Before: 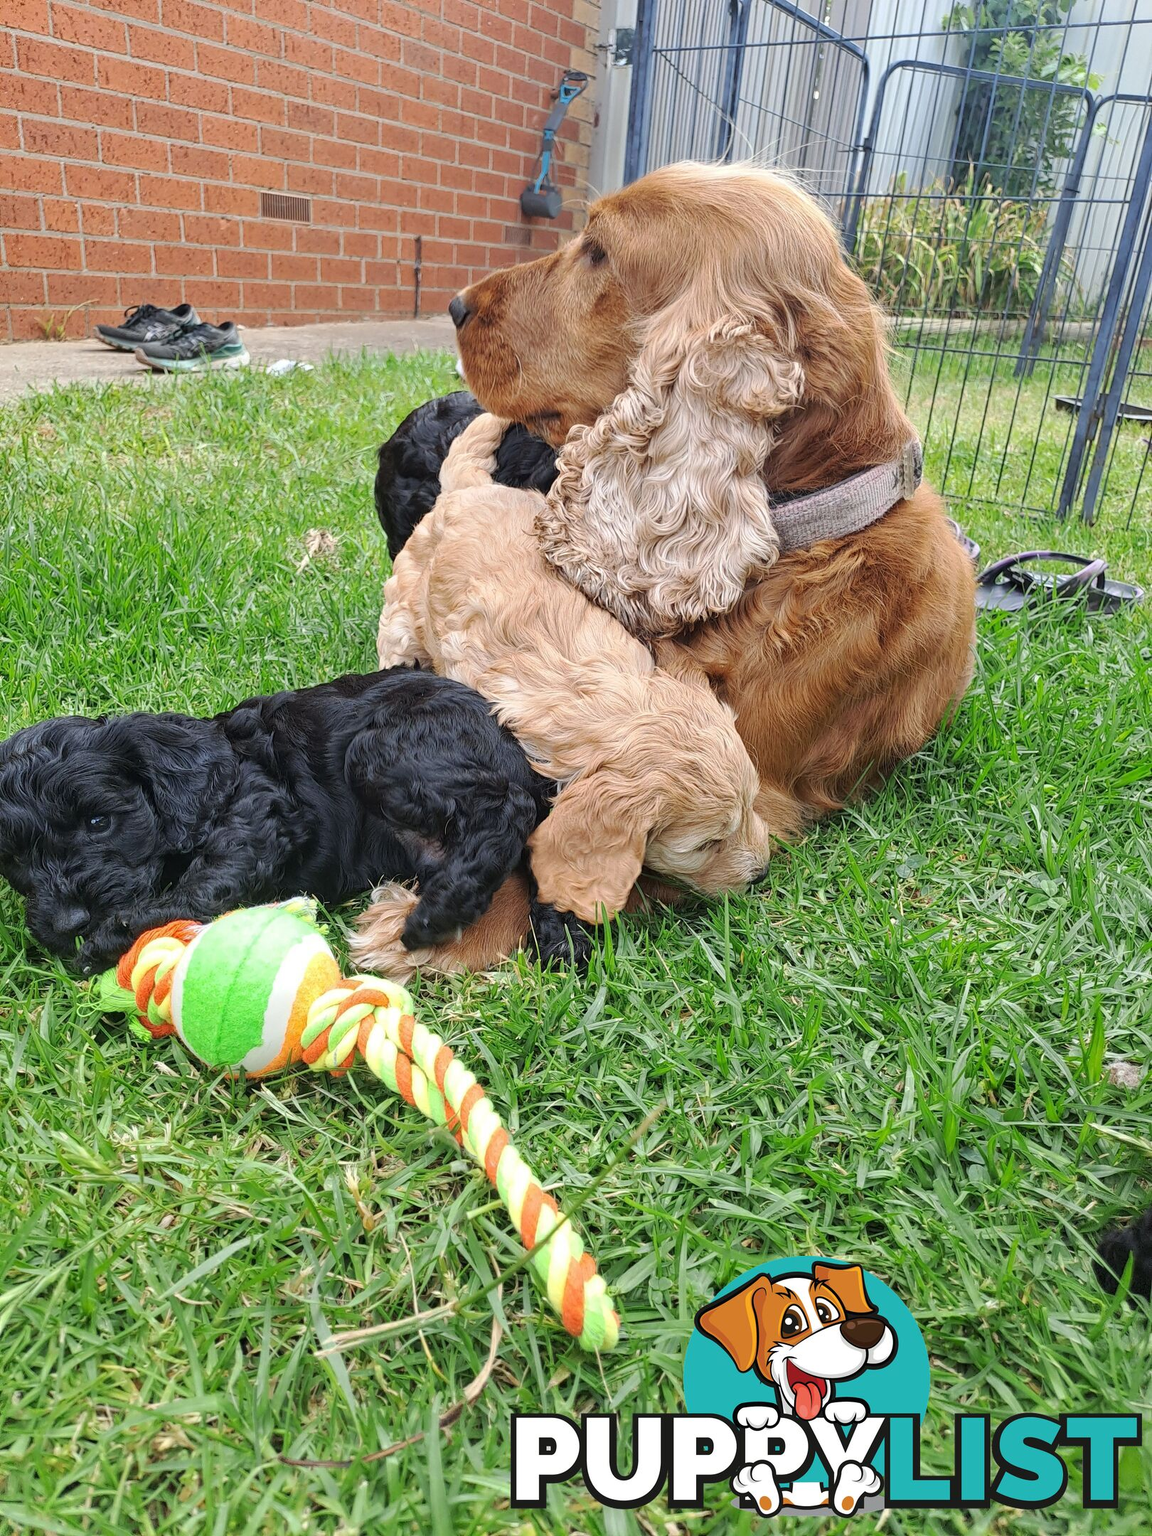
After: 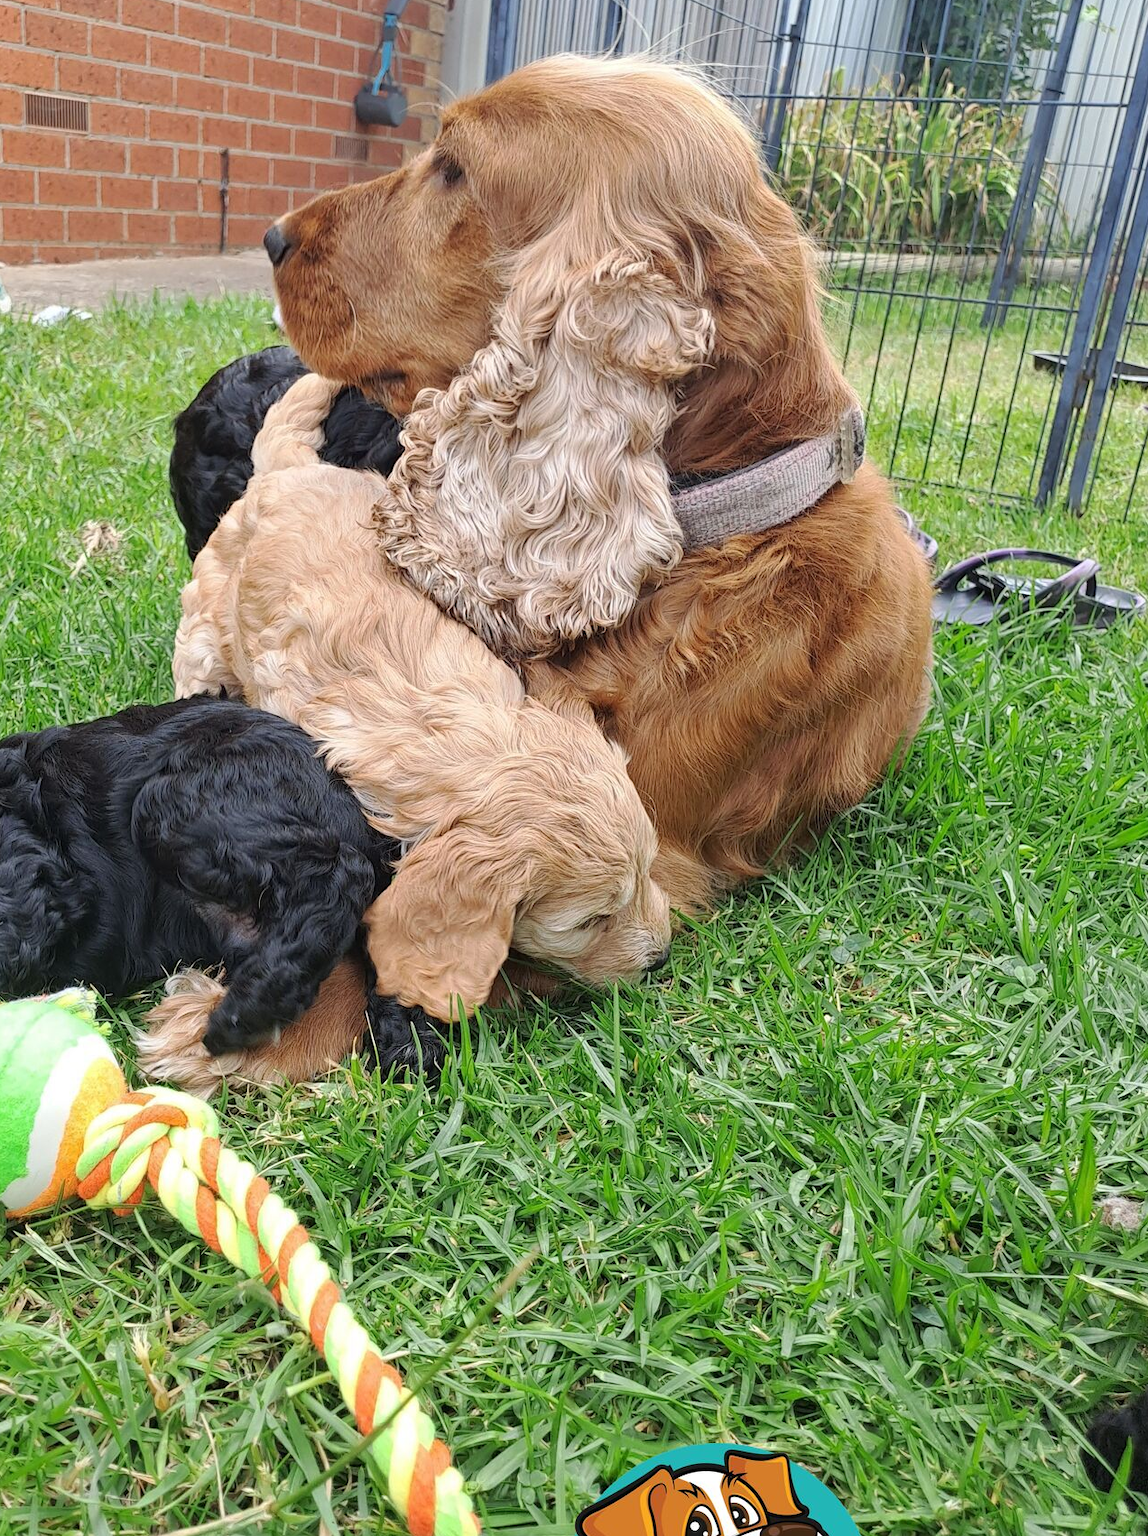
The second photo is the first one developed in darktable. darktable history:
crop and rotate: left 20.965%, top 7.774%, right 0.429%, bottom 13.41%
